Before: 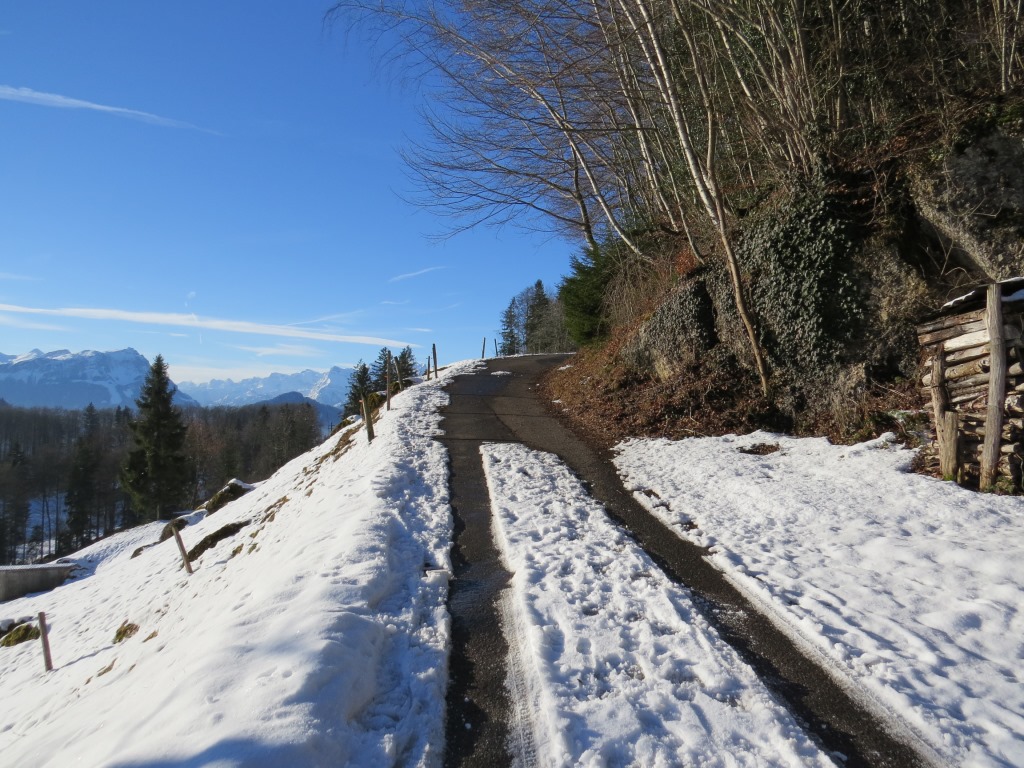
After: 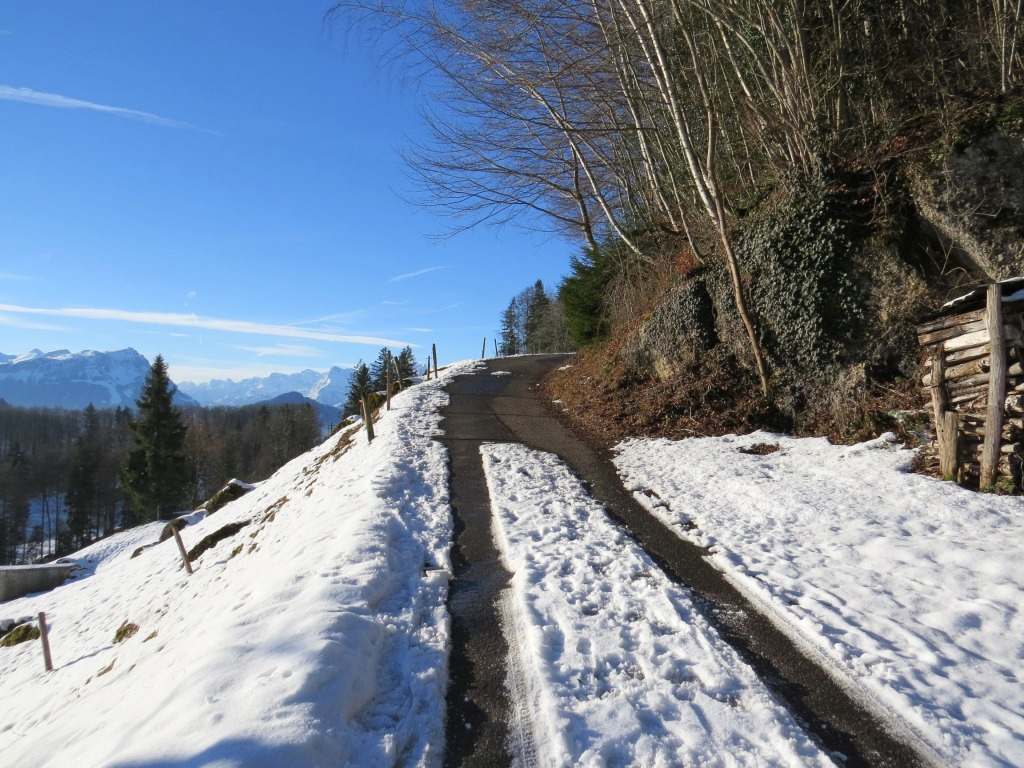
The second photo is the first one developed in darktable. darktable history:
exposure: exposure 0.194 EV, compensate exposure bias true, compensate highlight preservation false
